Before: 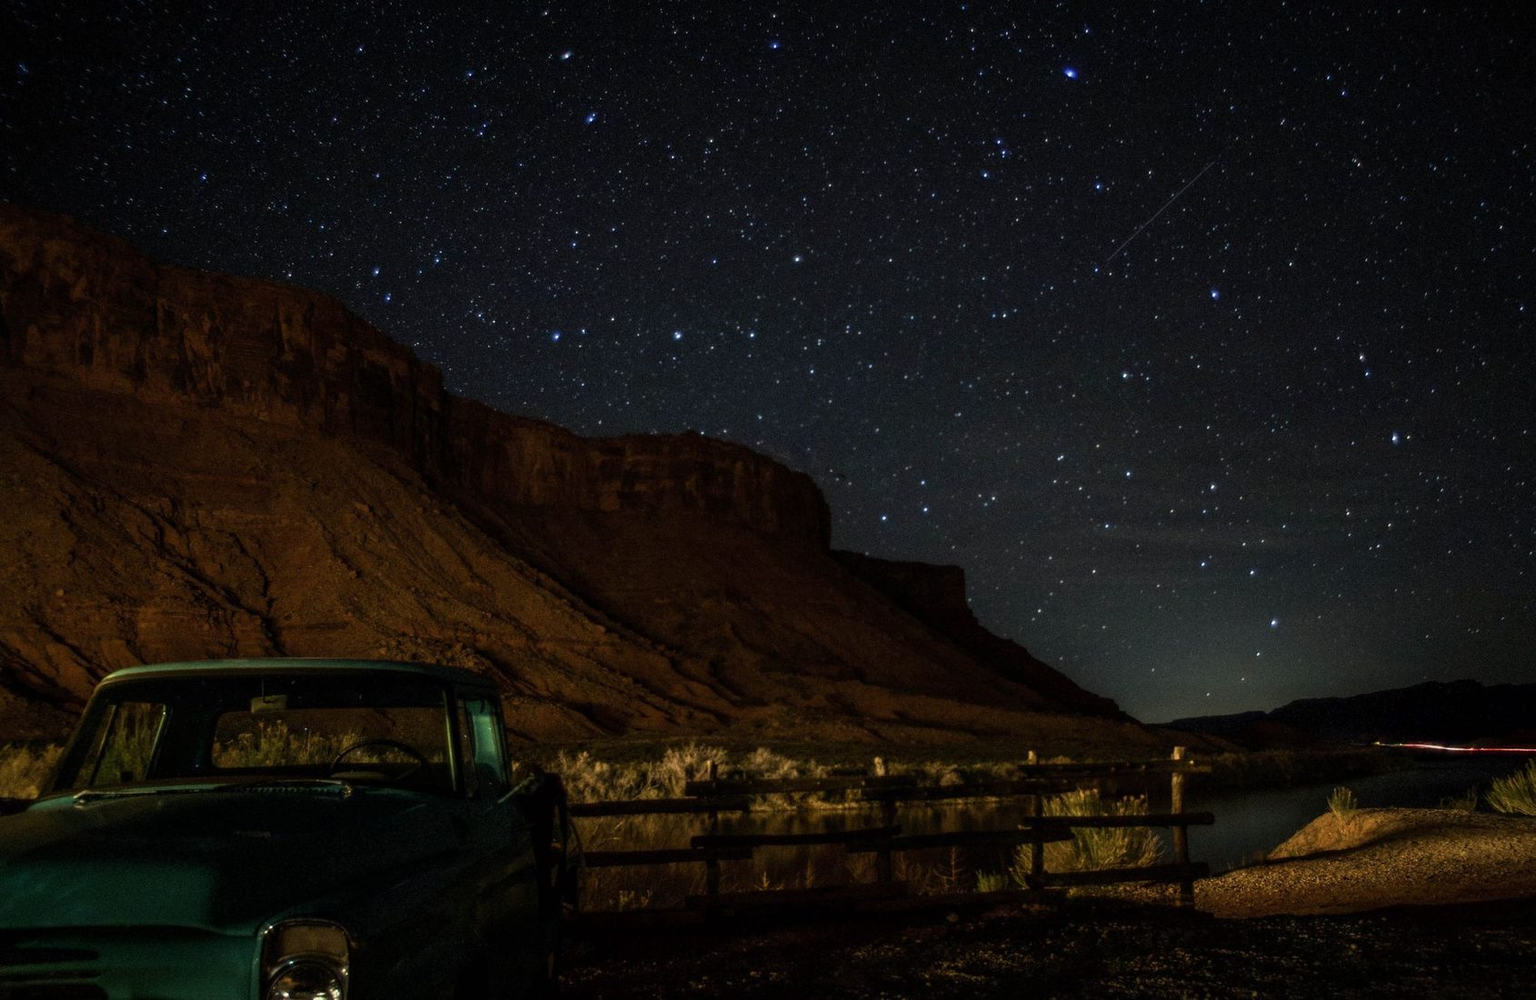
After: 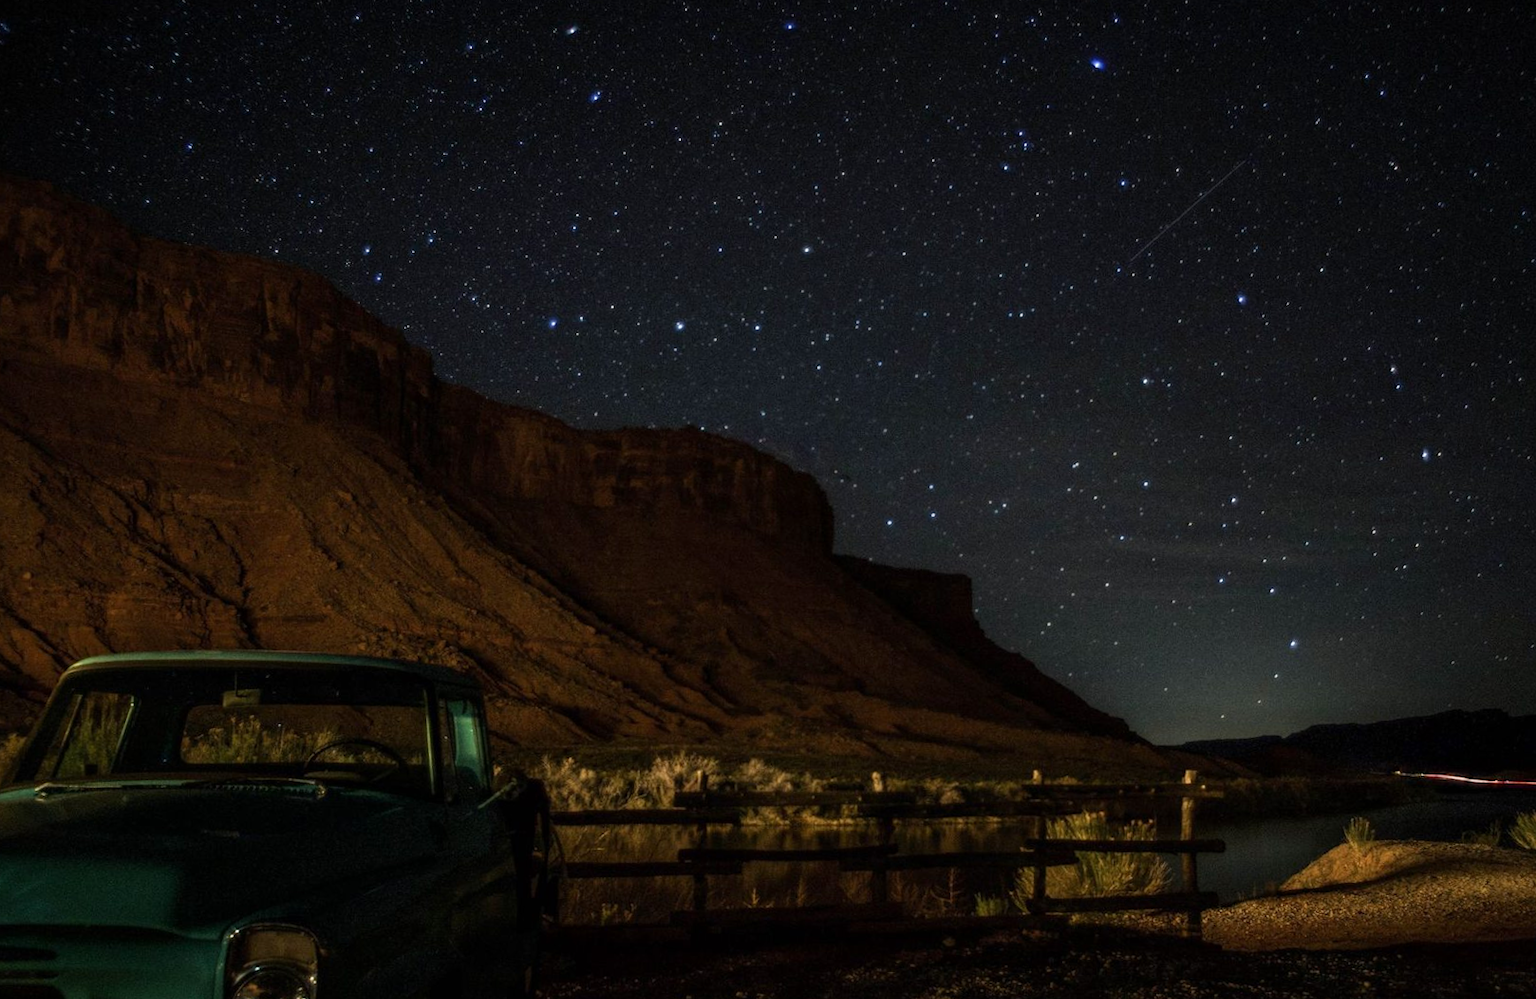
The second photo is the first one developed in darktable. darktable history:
crop and rotate: angle -1.66°
base curve: curves: ch0 [(0, 0) (0.472, 0.508) (1, 1)], preserve colors none
